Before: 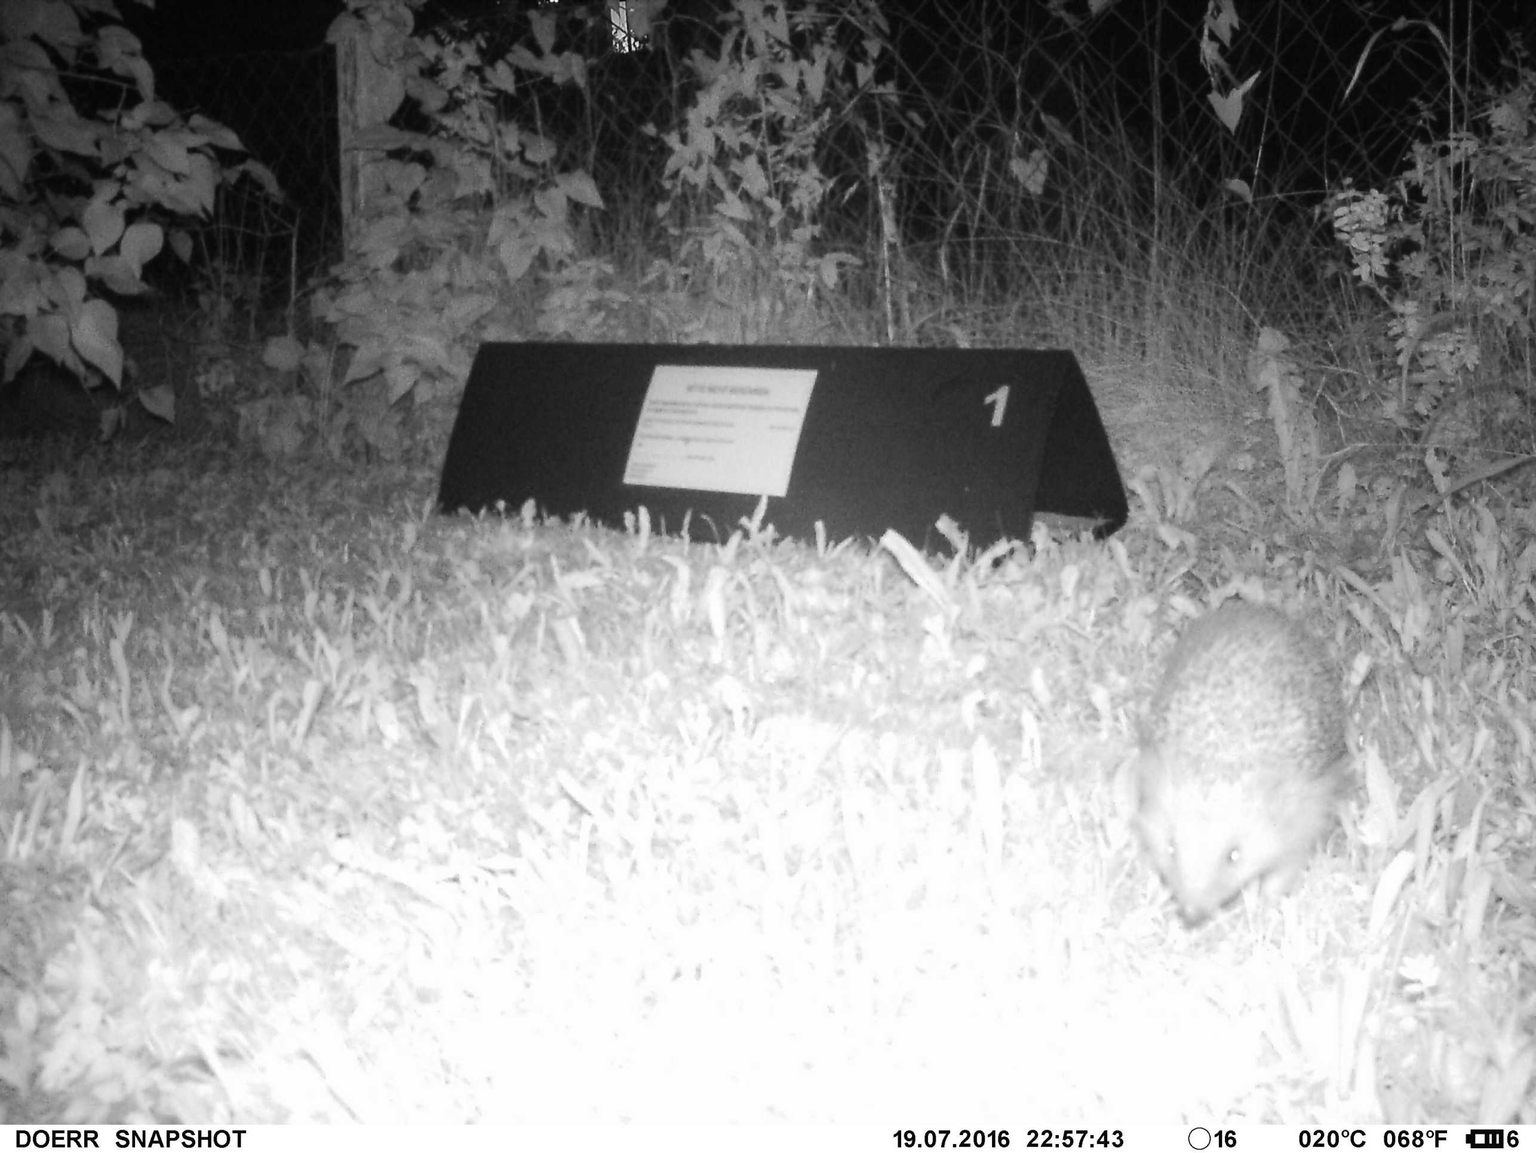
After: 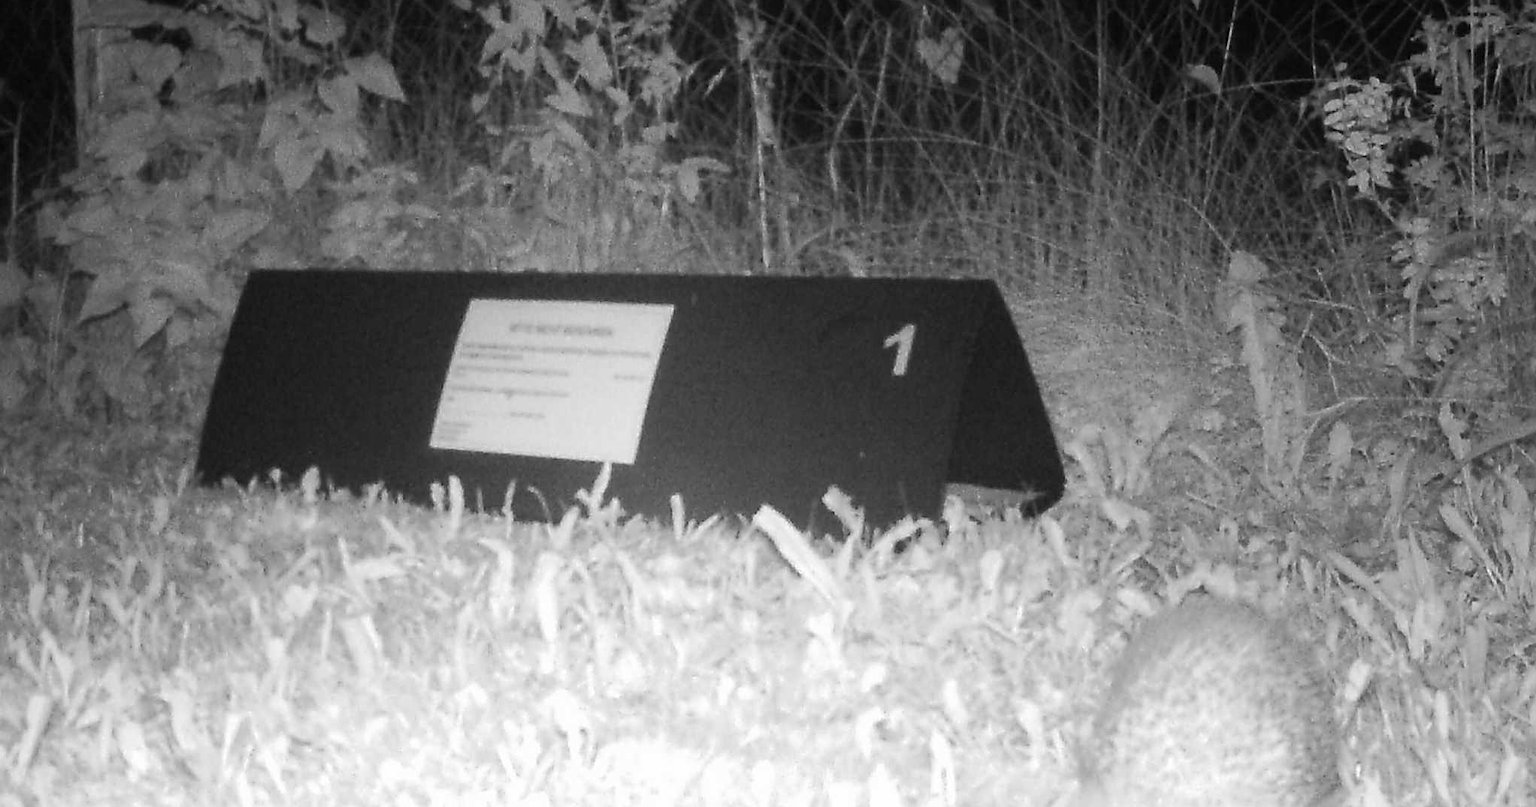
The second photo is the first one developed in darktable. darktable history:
crop: left 18.38%, top 11.092%, right 2.134%, bottom 33.217%
color zones: curves: ch0 [(0.004, 0.305) (0.261, 0.623) (0.389, 0.399) (0.708, 0.571) (0.947, 0.34)]; ch1 [(0.025, 0.645) (0.229, 0.584) (0.326, 0.551) (0.484, 0.262) (0.757, 0.643)]
sharpen: on, module defaults
